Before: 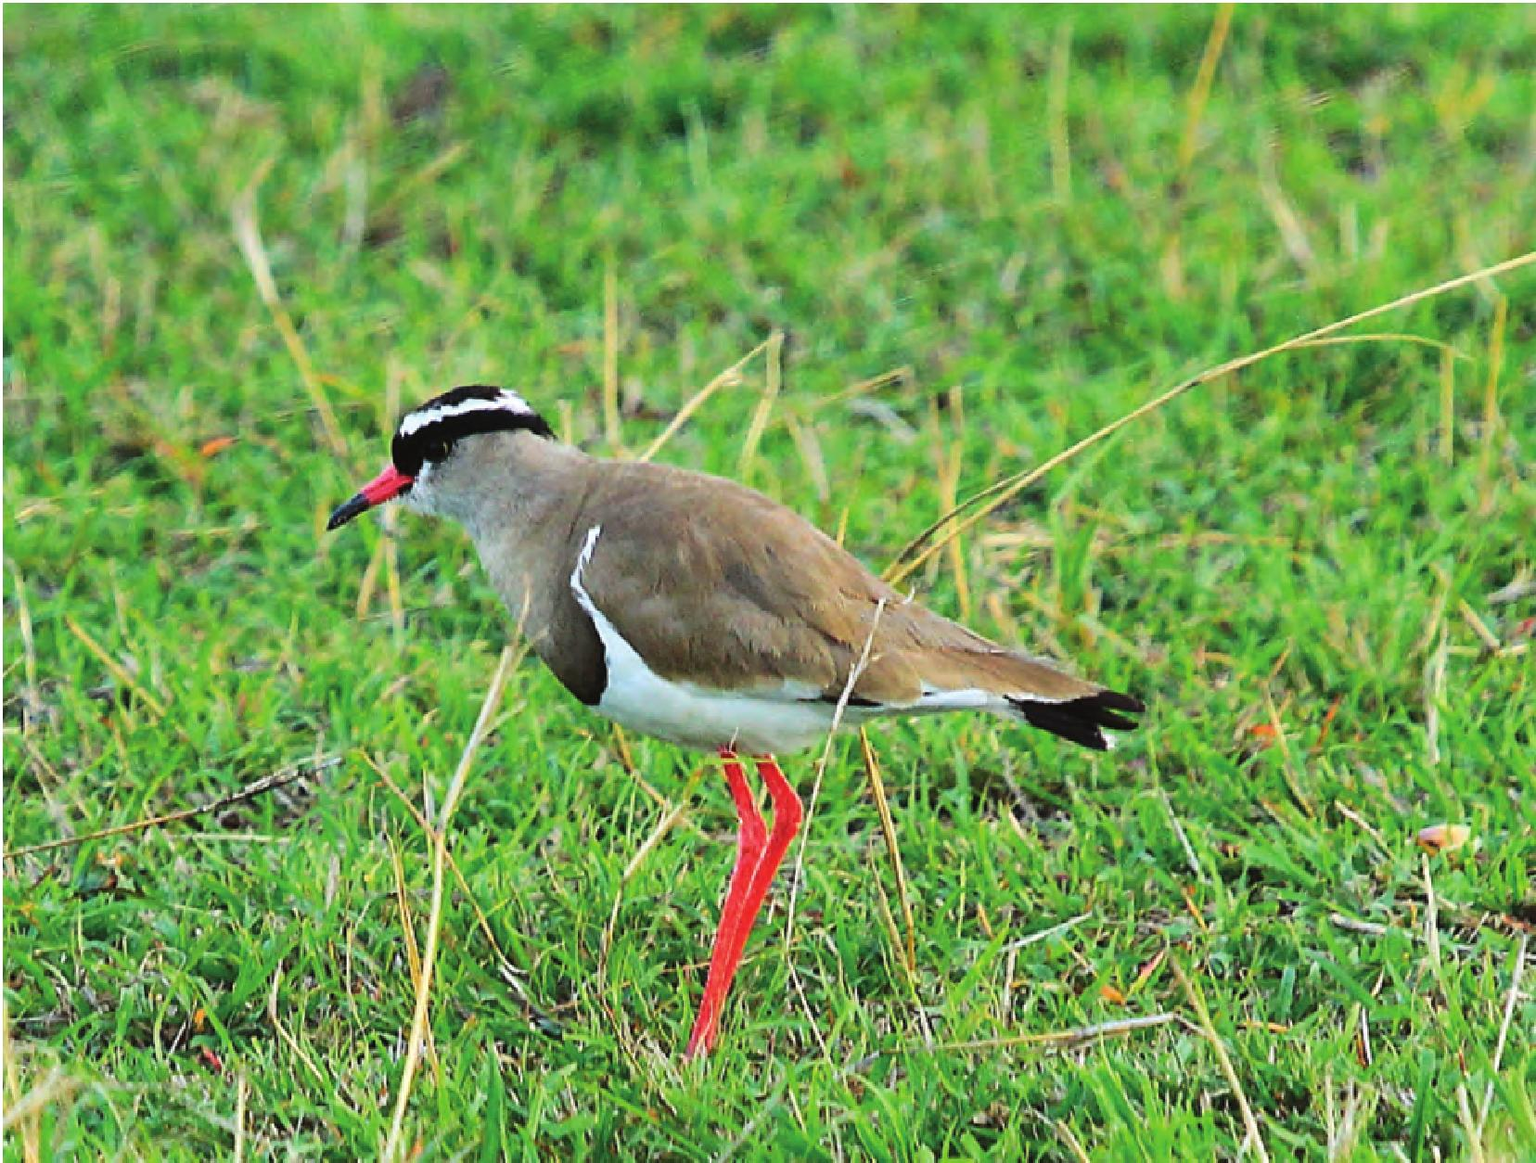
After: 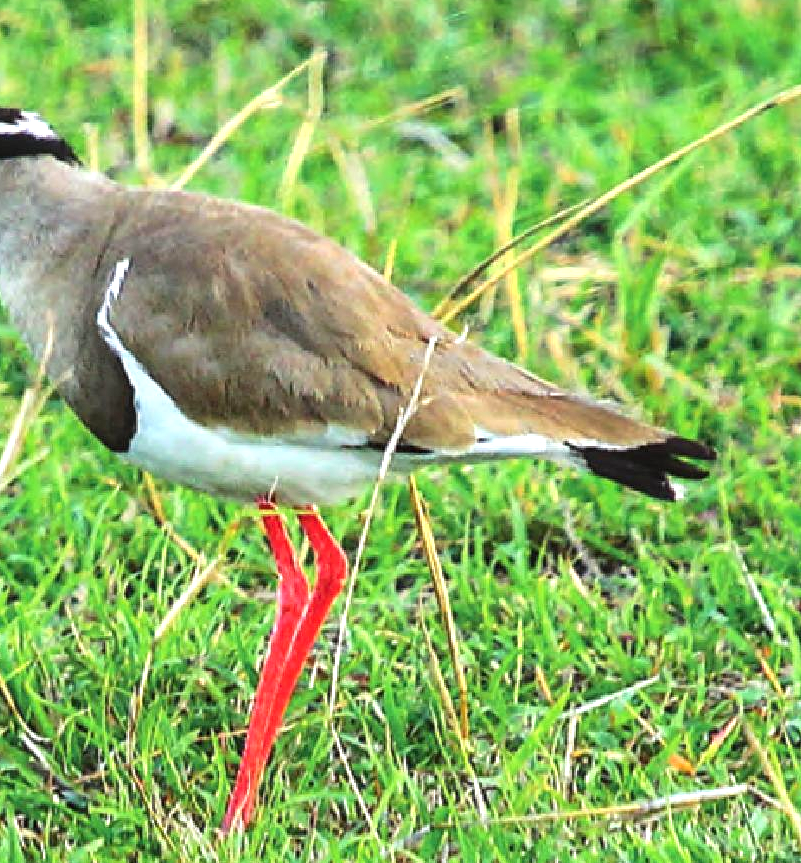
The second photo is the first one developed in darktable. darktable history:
crop: left 31.324%, top 24.566%, right 20.267%, bottom 6.565%
exposure: black level correction 0.001, exposure 0.499 EV, compensate highlight preservation false
local contrast: on, module defaults
